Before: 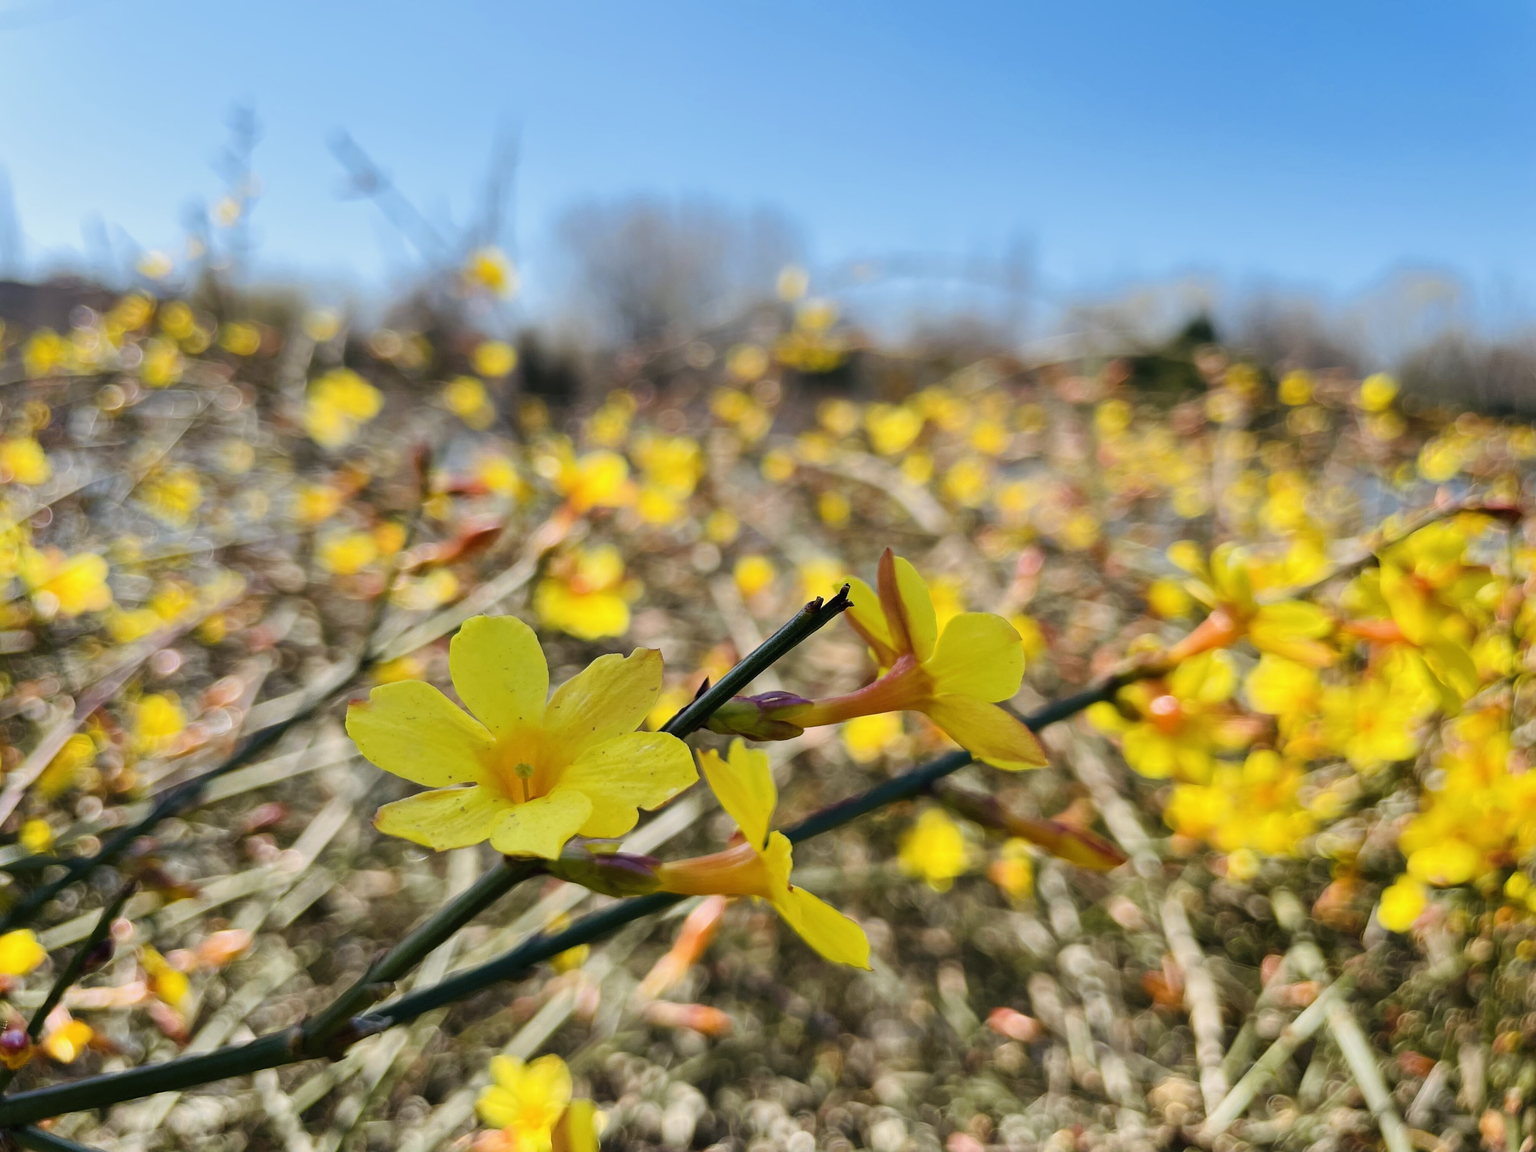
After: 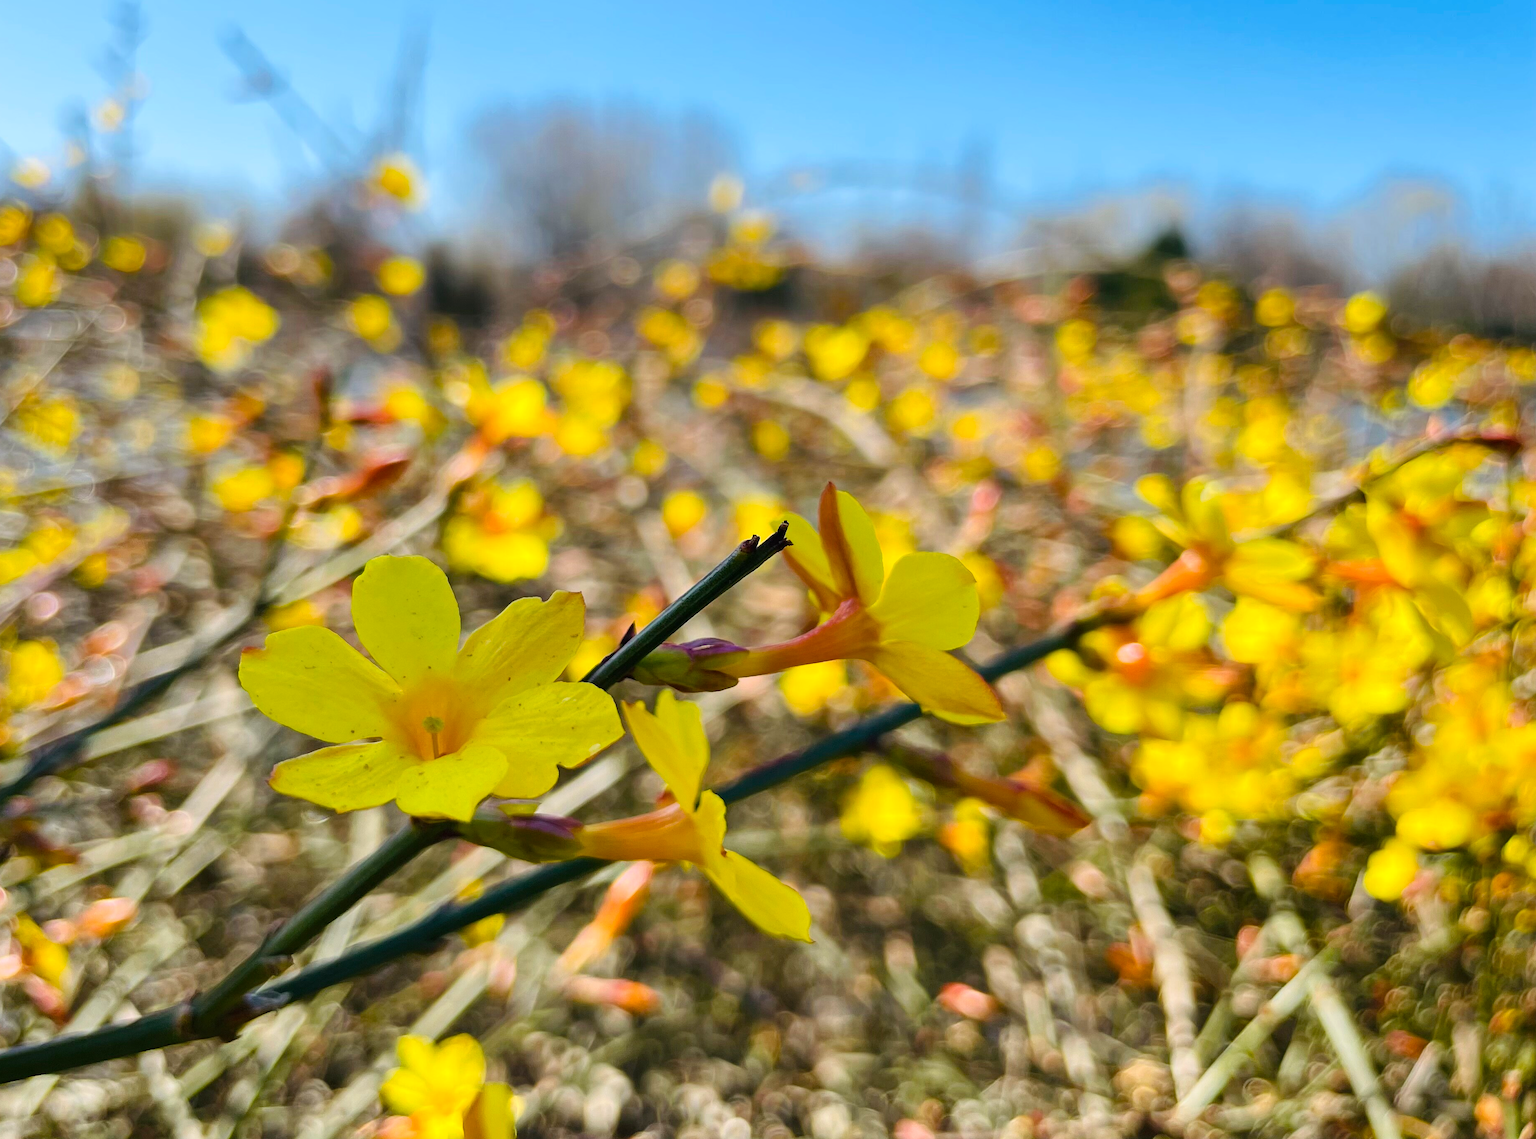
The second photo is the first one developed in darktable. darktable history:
white balance: emerald 1
crop and rotate: left 8.262%, top 9.226%
color balance rgb: linear chroma grading › global chroma 3.45%, perceptual saturation grading › global saturation 11.24%, perceptual brilliance grading › global brilliance 3.04%, global vibrance 2.8%
